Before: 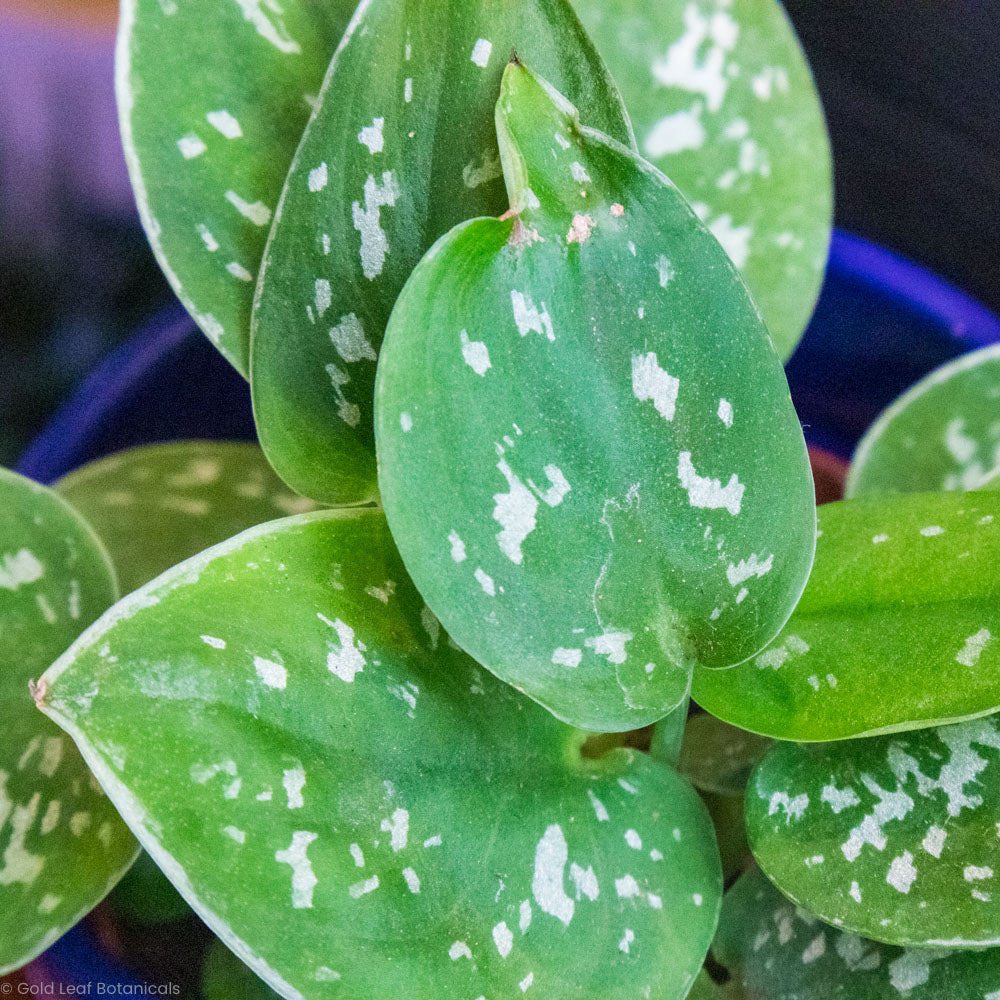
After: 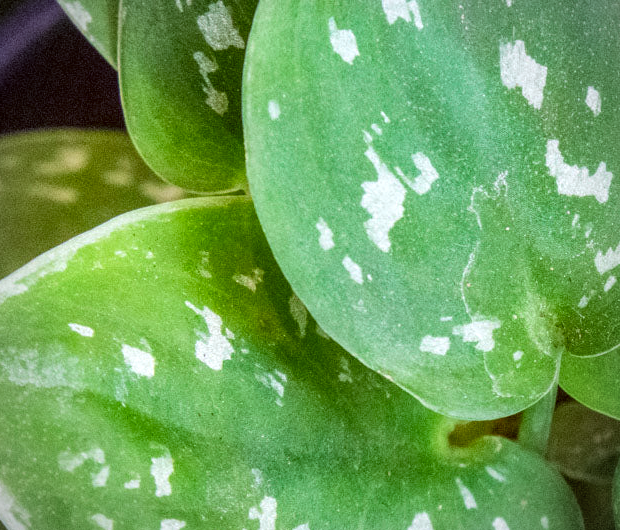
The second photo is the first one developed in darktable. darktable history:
crop: left 13.224%, top 31.258%, right 24.719%, bottom 15.655%
vignetting: fall-off radius 60.86%, unbound false
color correction: highlights a* -0.477, highlights b* 0.155, shadows a* 4.4, shadows b* 20.06
local contrast: on, module defaults
contrast brightness saturation: contrast 0.05, brightness 0.056, saturation 0.009
